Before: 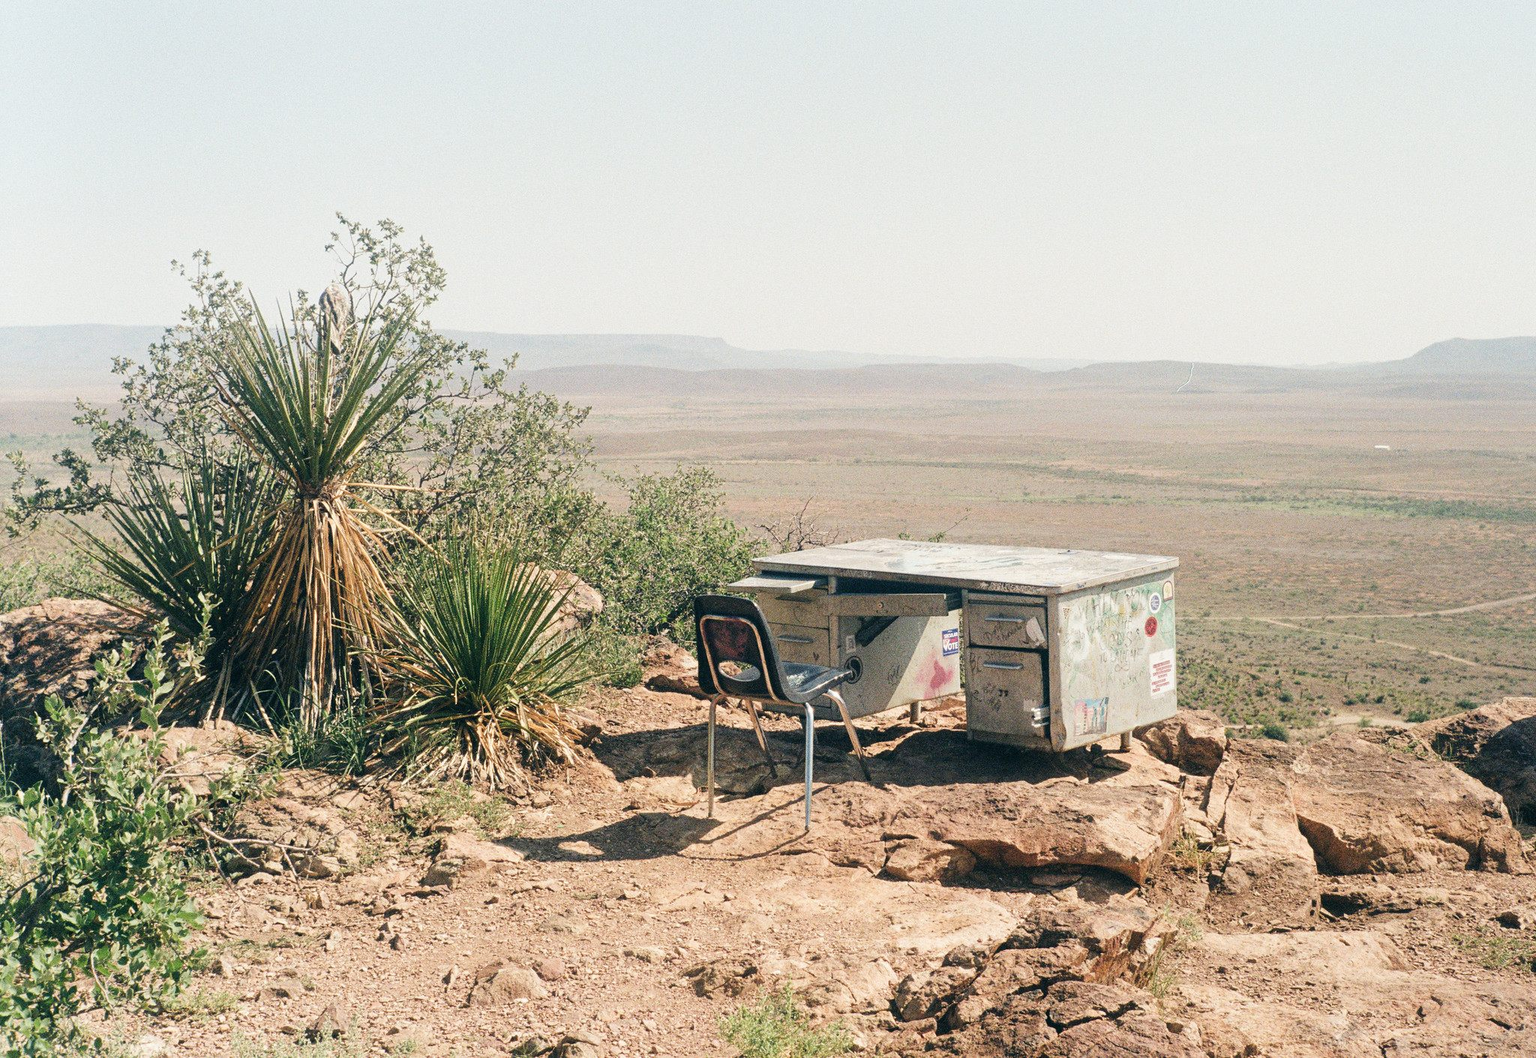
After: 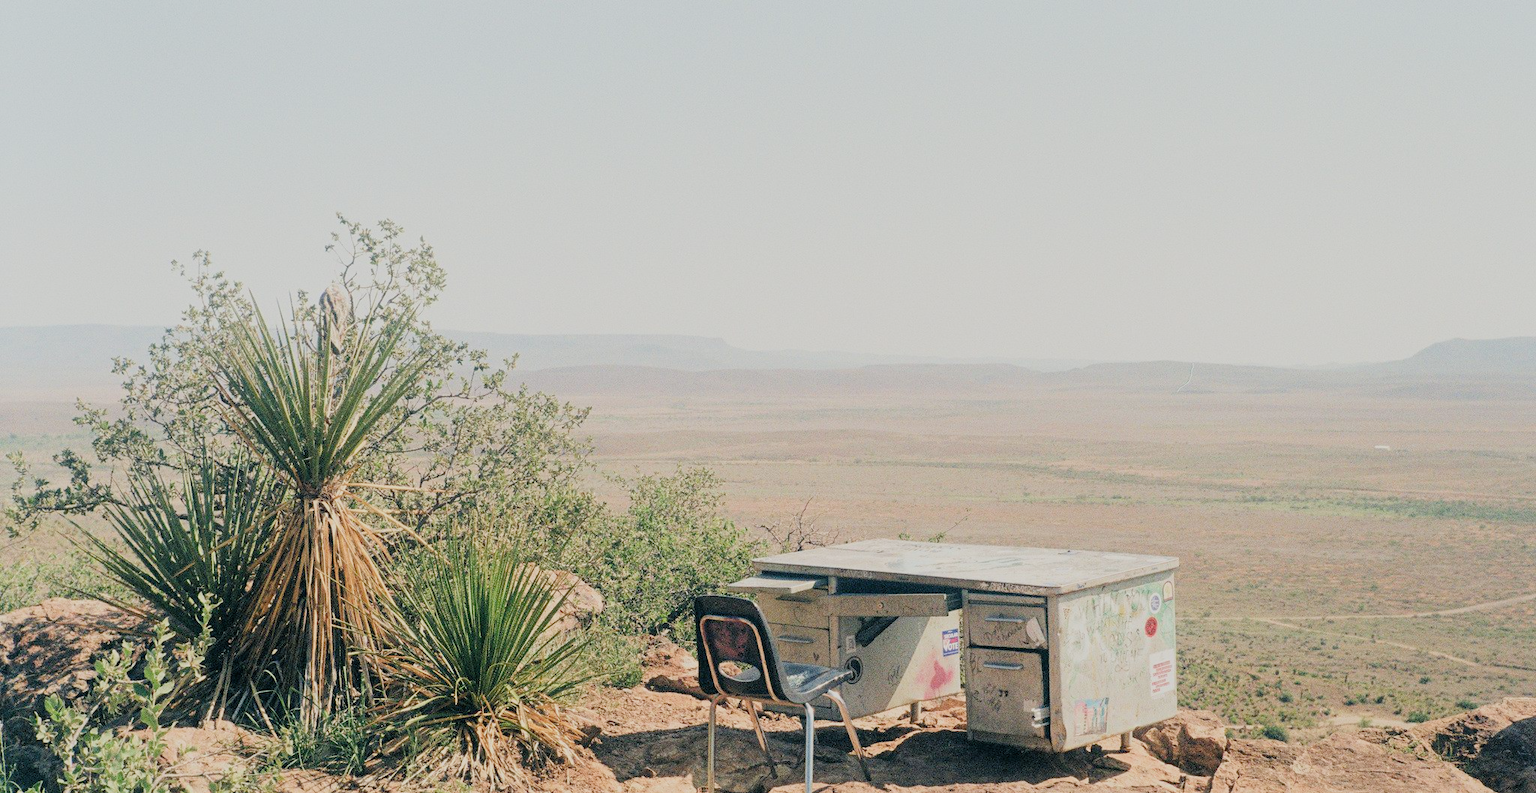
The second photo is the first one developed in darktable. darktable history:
exposure: black level correction 0, exposure 0.4 EV, compensate exposure bias true, compensate highlight preservation false
filmic rgb: black relative exposure -8.79 EV, white relative exposure 4.98 EV, threshold 3 EV, target black luminance 0%, hardness 3.77, latitude 66.33%, contrast 0.822, shadows ↔ highlights balance 20%, color science v5 (2021), contrast in shadows safe, contrast in highlights safe, enable highlight reconstruction true
crop: bottom 24.988%
